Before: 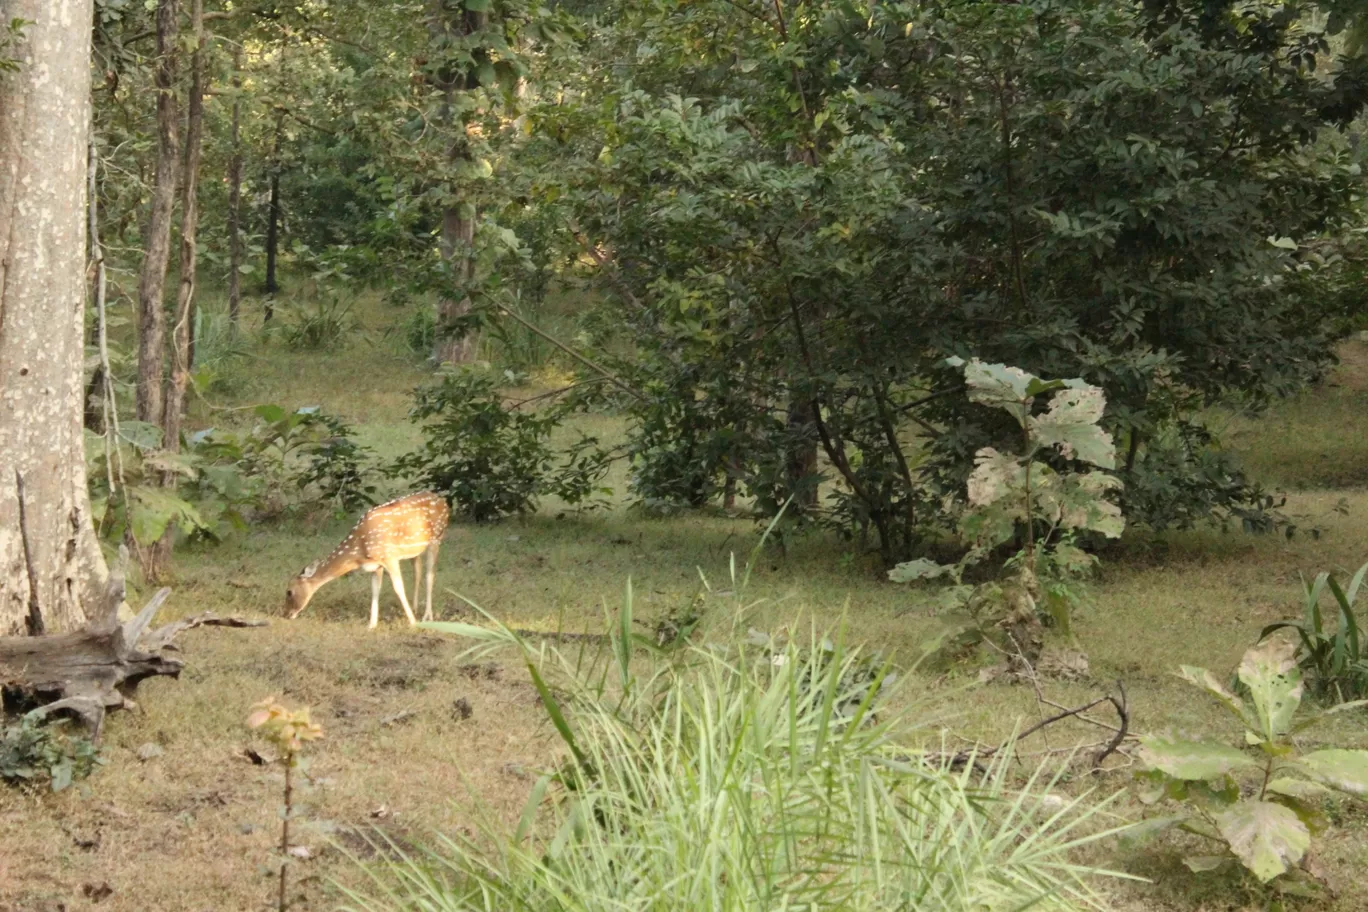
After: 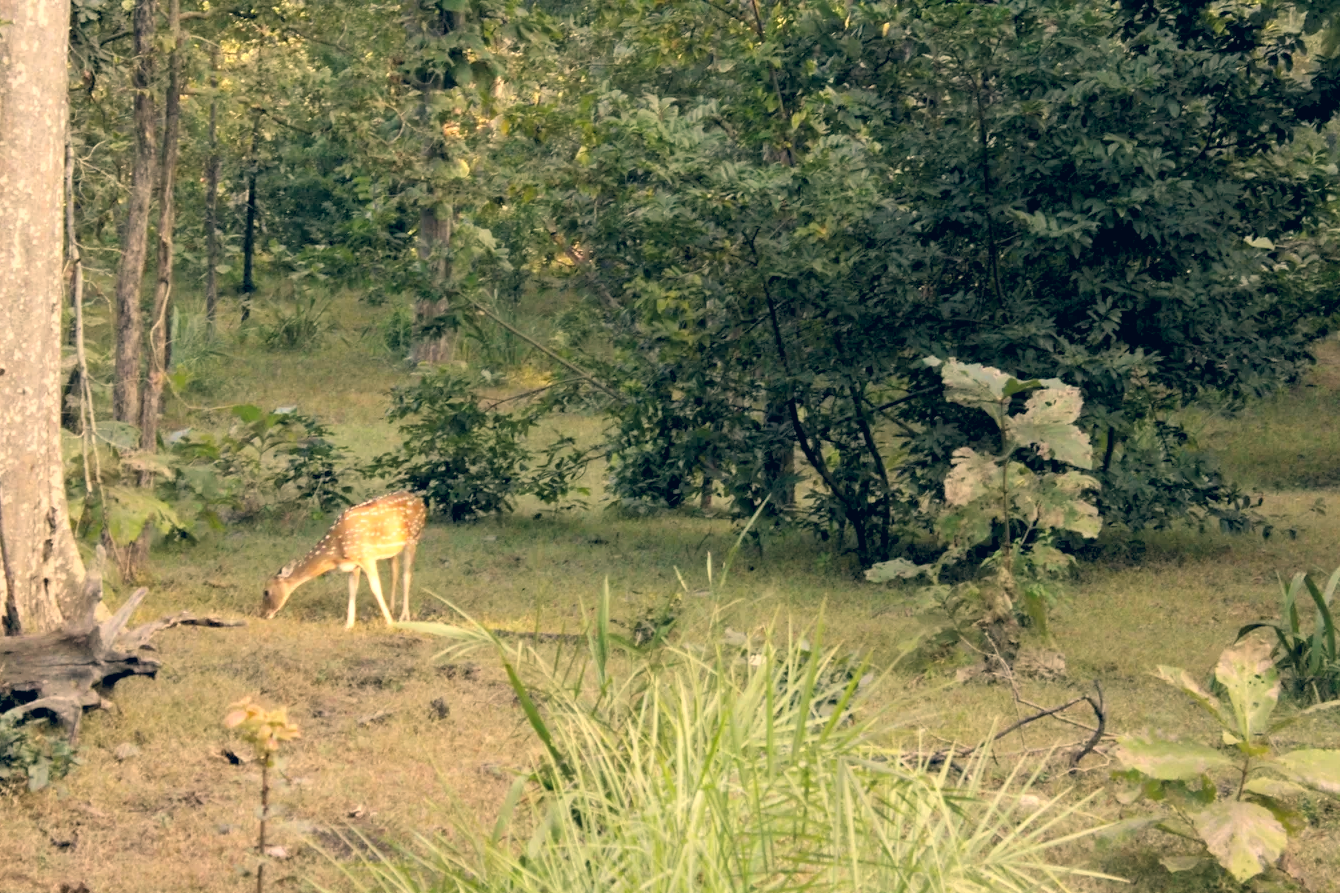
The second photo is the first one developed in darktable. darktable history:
color correction: highlights a* 10.32, highlights b* 14.66, shadows a* -9.59, shadows b* -15.02
crop: left 1.743%, right 0.268%, bottom 2.011%
rgb levels: levels [[0.013, 0.434, 0.89], [0, 0.5, 1], [0, 0.5, 1]]
